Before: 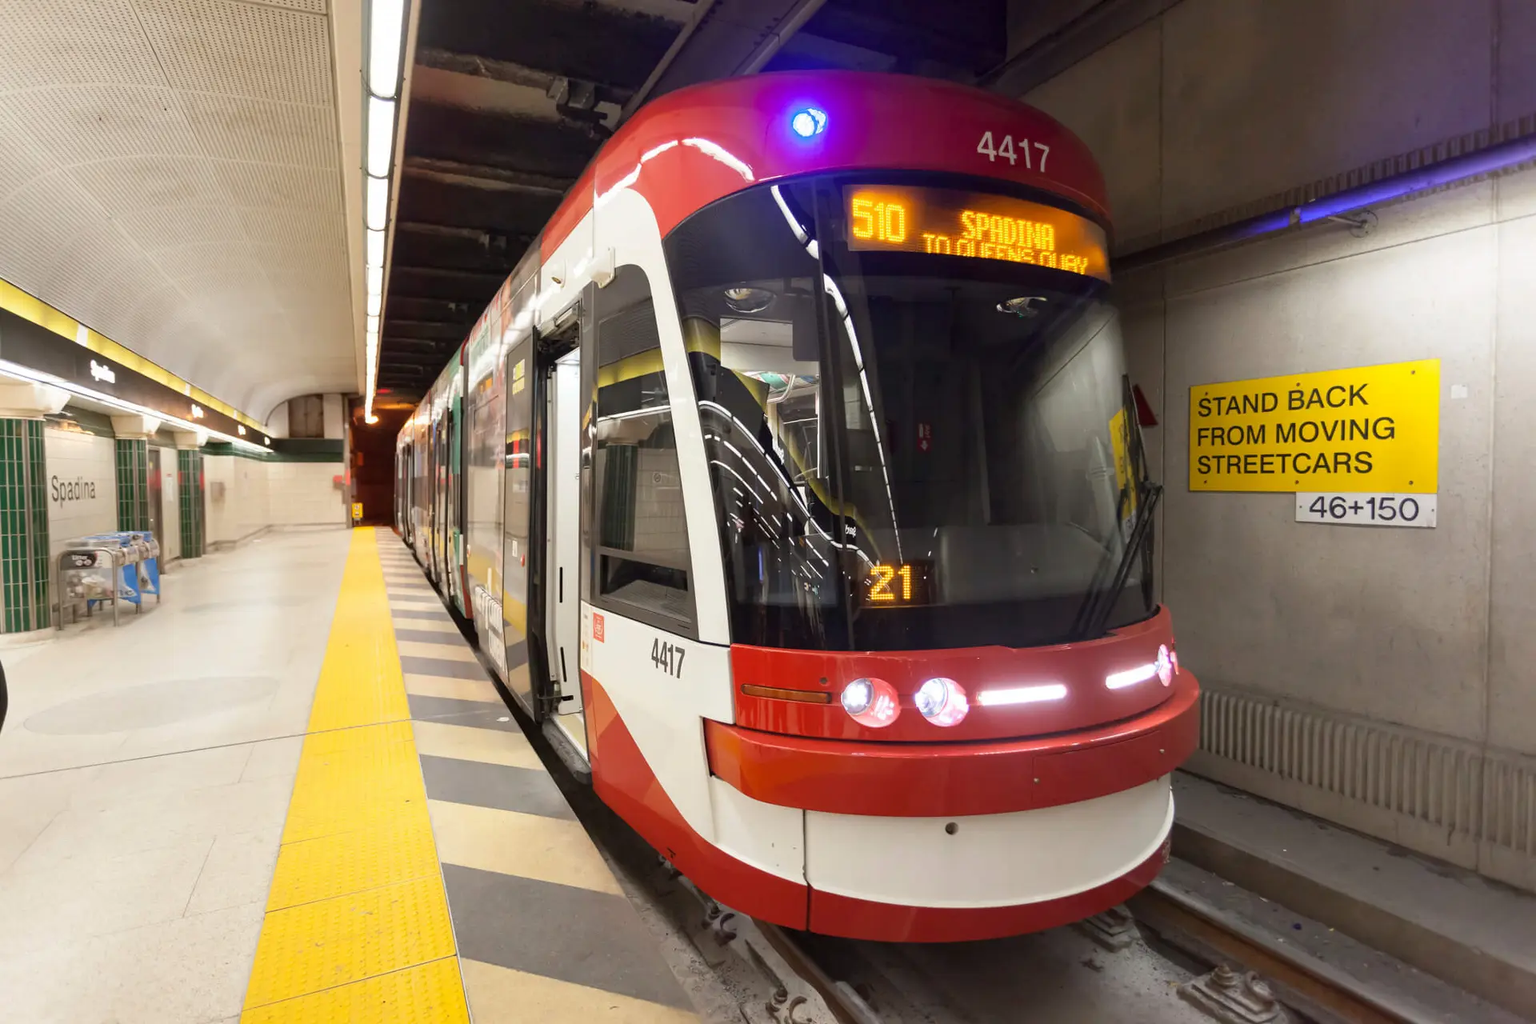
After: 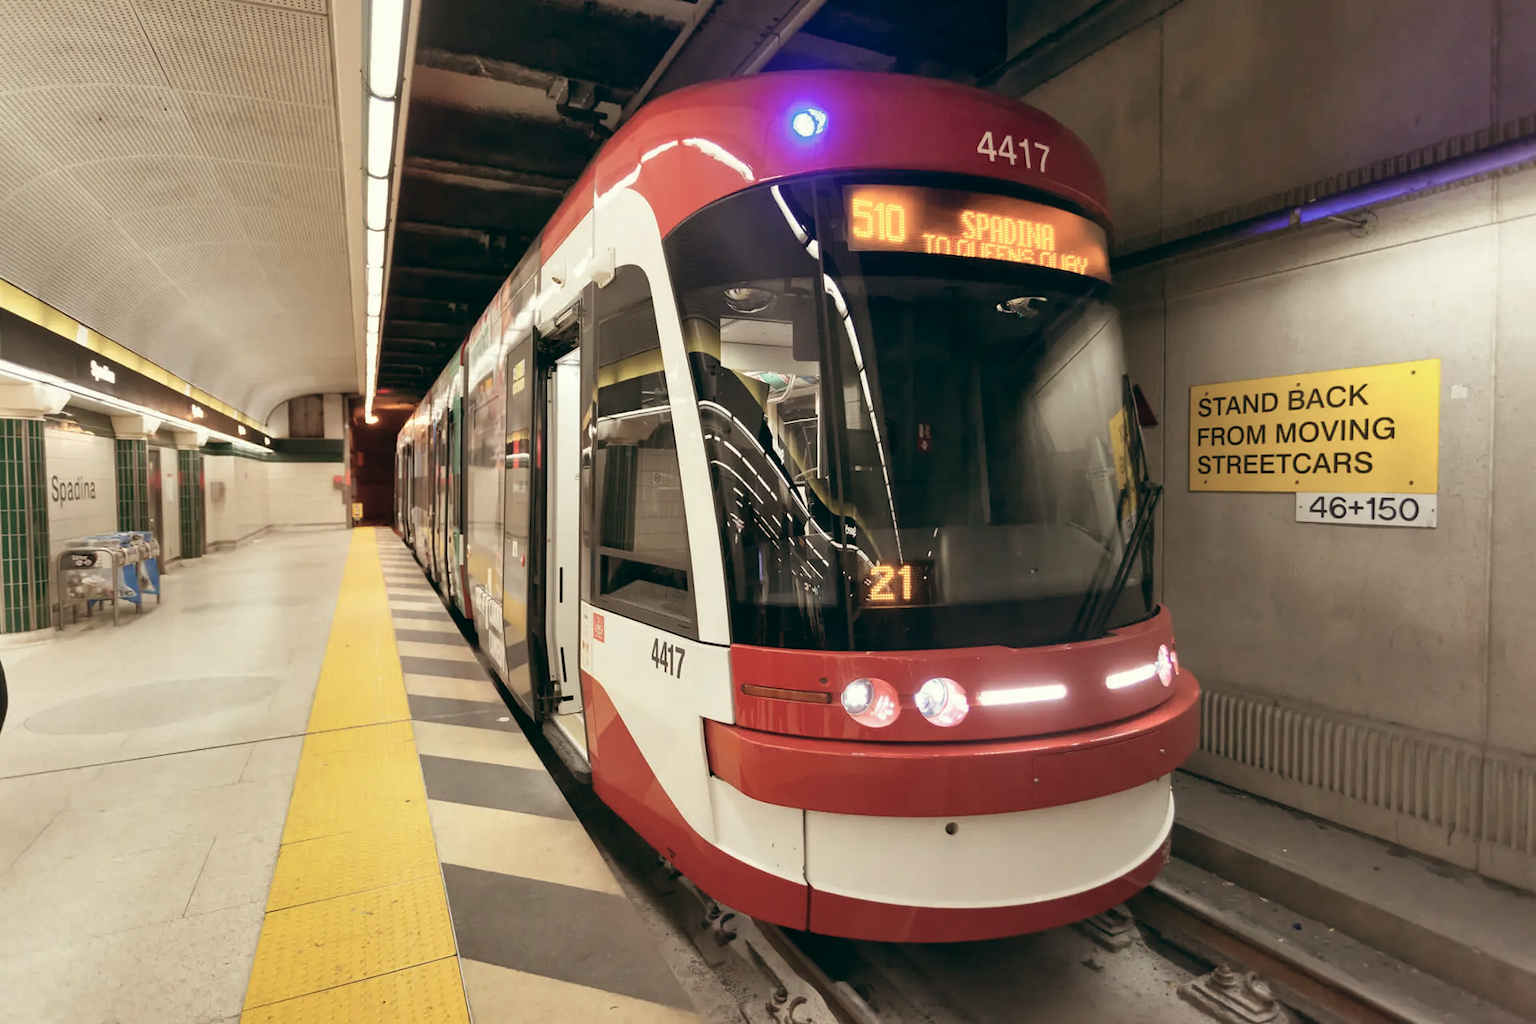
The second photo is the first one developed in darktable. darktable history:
shadows and highlights: soften with gaussian
color balance: lift [1, 0.994, 1.002, 1.006], gamma [0.957, 1.081, 1.016, 0.919], gain [0.97, 0.972, 1.01, 1.028], input saturation 91.06%, output saturation 79.8%
white balance: red 1.045, blue 0.932
